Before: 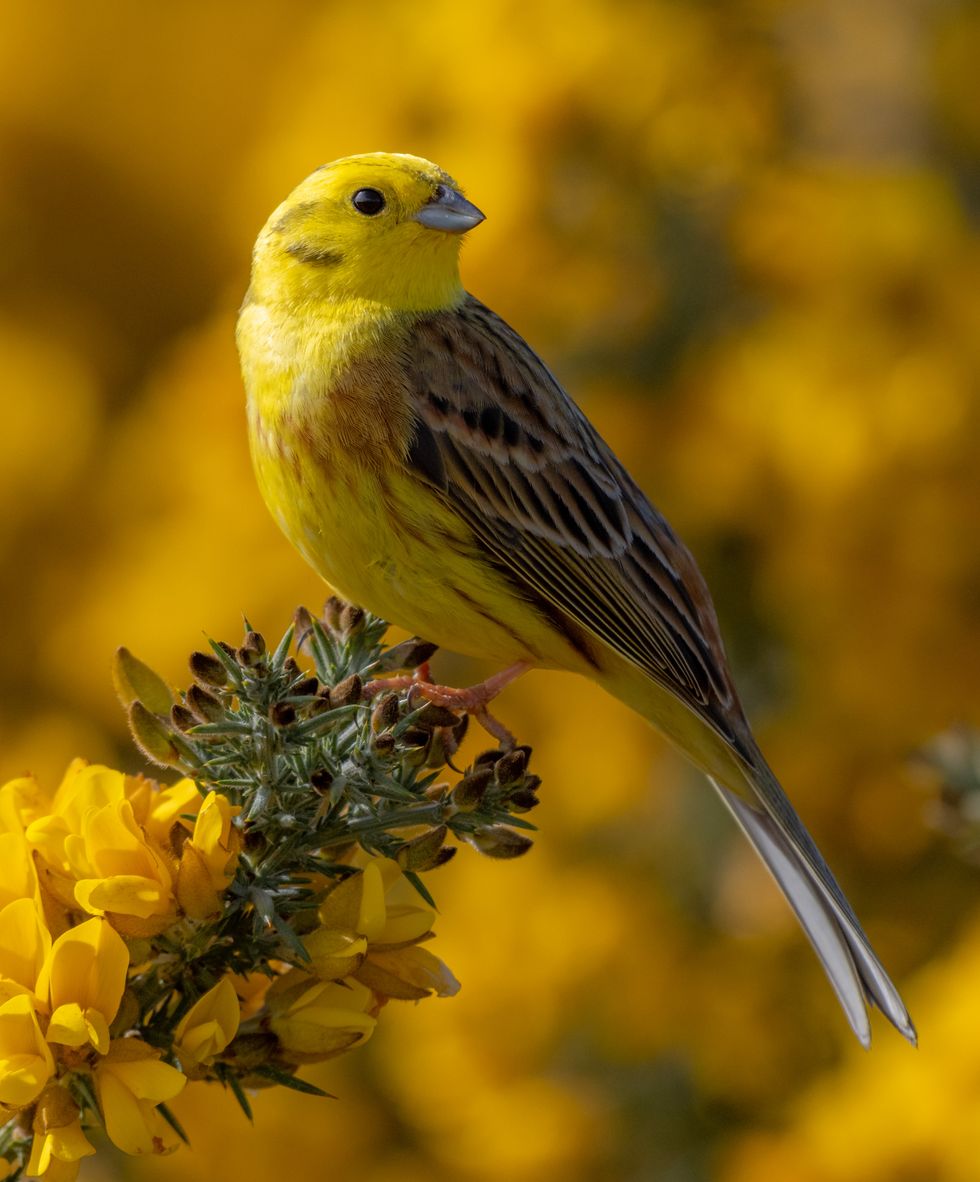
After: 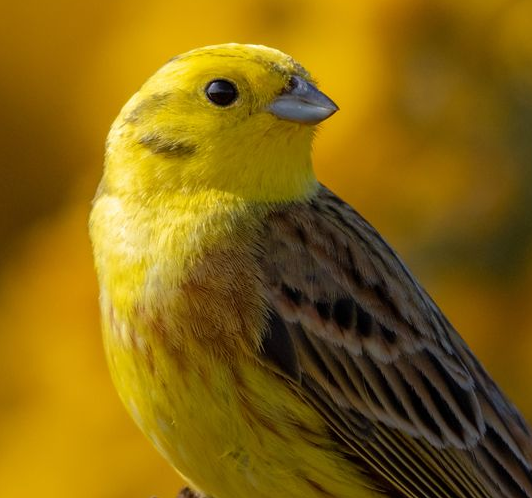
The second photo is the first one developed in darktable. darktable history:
crop: left 15.035%, top 9.299%, right 30.637%, bottom 48.52%
